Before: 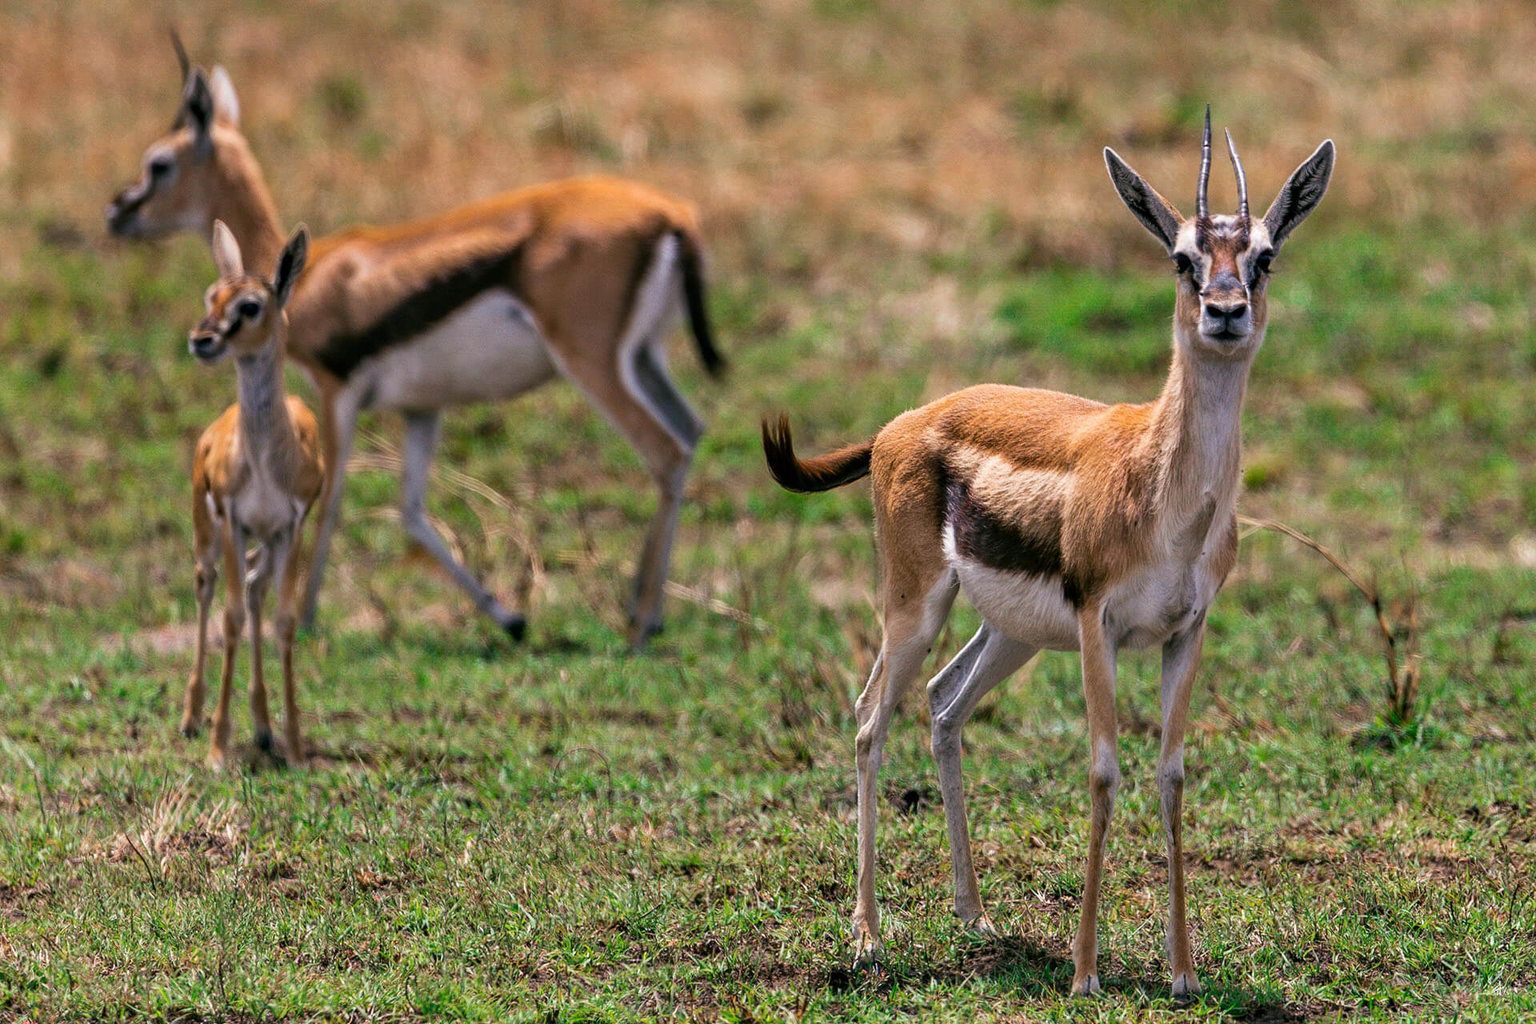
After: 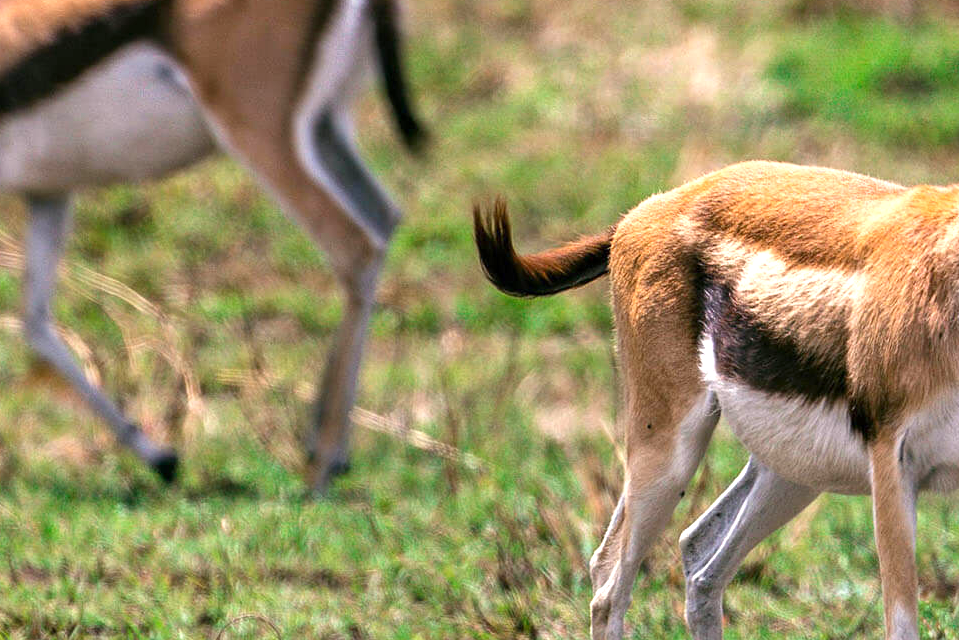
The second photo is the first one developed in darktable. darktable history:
exposure: exposure 0.766 EV, compensate highlight preservation false
crop: left 25%, top 25%, right 25%, bottom 25%
